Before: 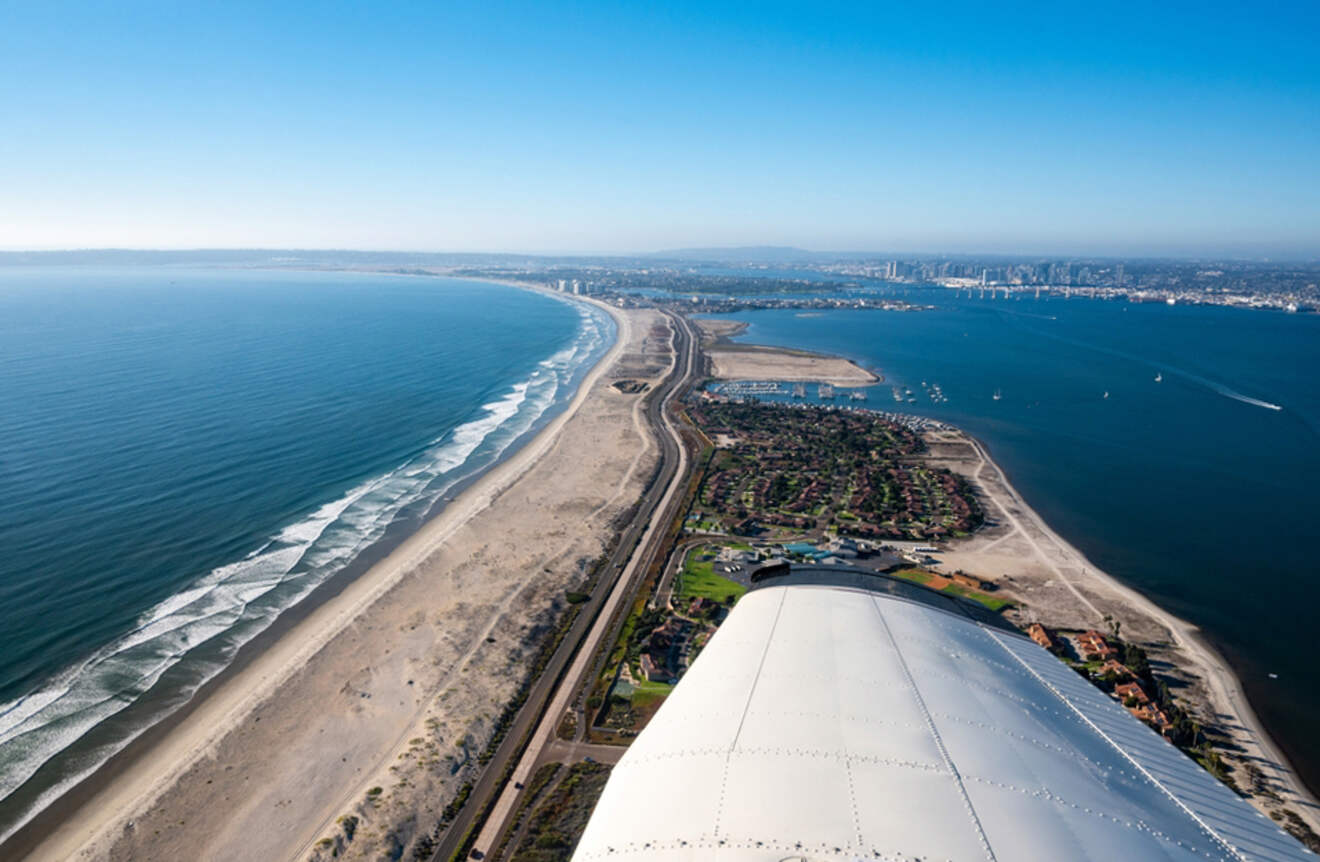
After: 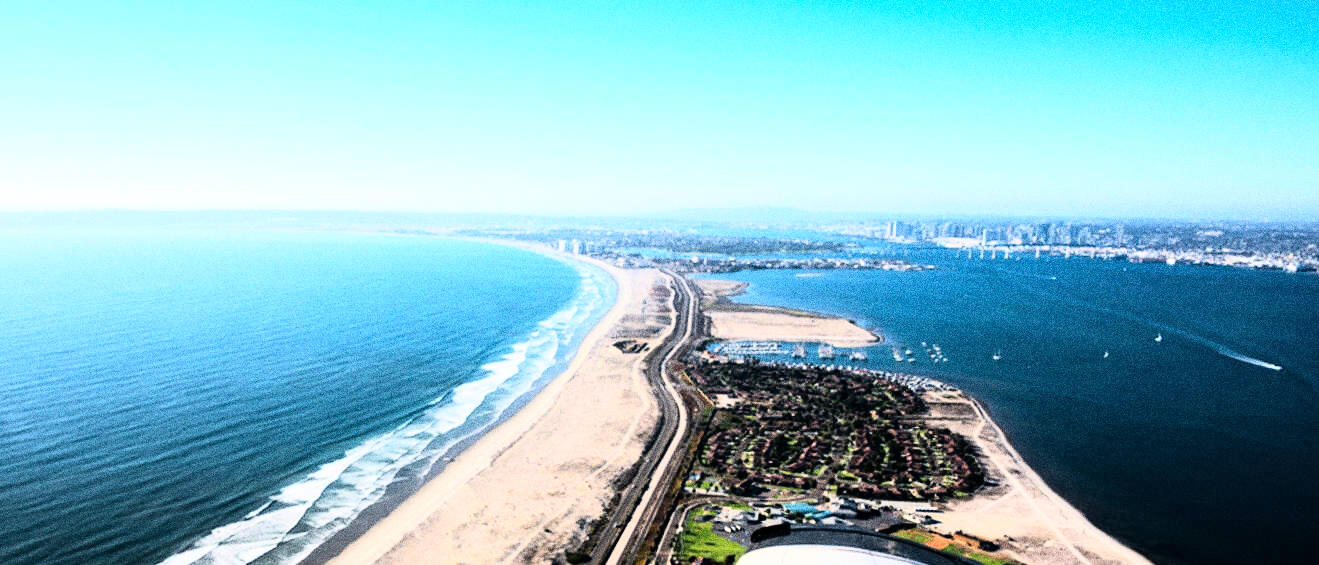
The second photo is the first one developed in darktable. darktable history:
grain: strength 49.07%
crop and rotate: top 4.848%, bottom 29.503%
rgb curve: curves: ch0 [(0, 0) (0.21, 0.15) (0.24, 0.21) (0.5, 0.75) (0.75, 0.96) (0.89, 0.99) (1, 1)]; ch1 [(0, 0.02) (0.21, 0.13) (0.25, 0.2) (0.5, 0.67) (0.75, 0.9) (0.89, 0.97) (1, 1)]; ch2 [(0, 0.02) (0.21, 0.13) (0.25, 0.2) (0.5, 0.67) (0.75, 0.9) (0.89, 0.97) (1, 1)], compensate middle gray true
